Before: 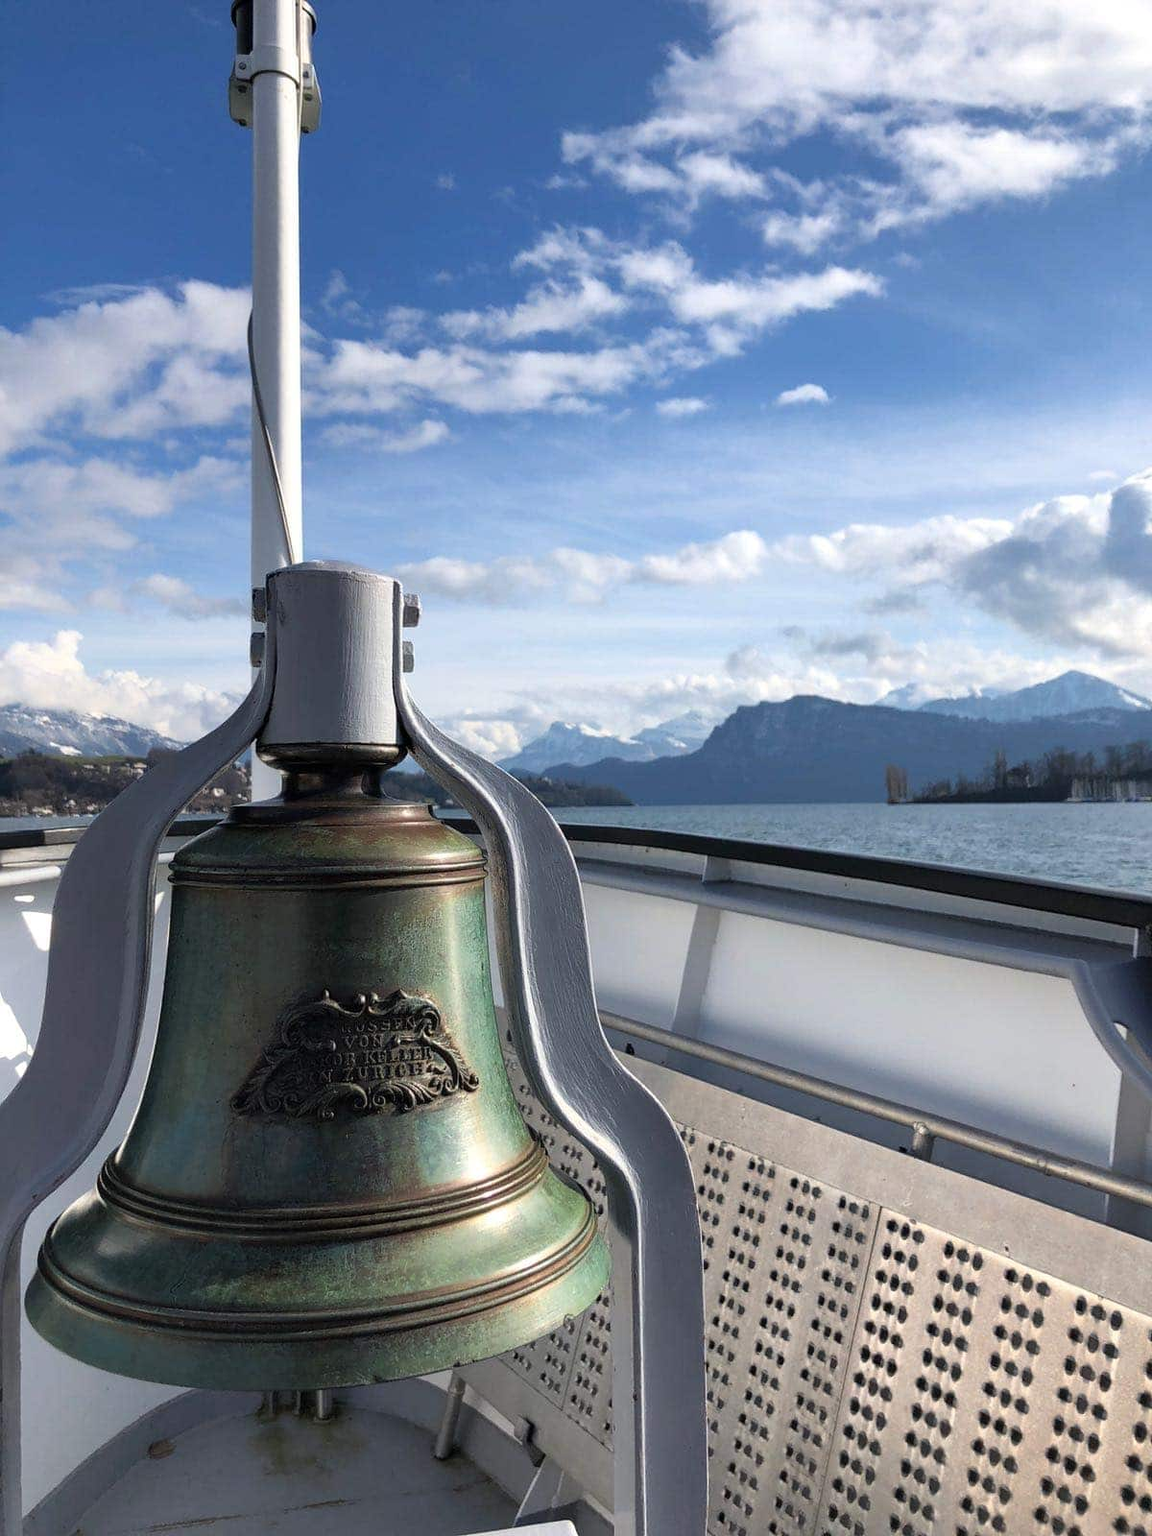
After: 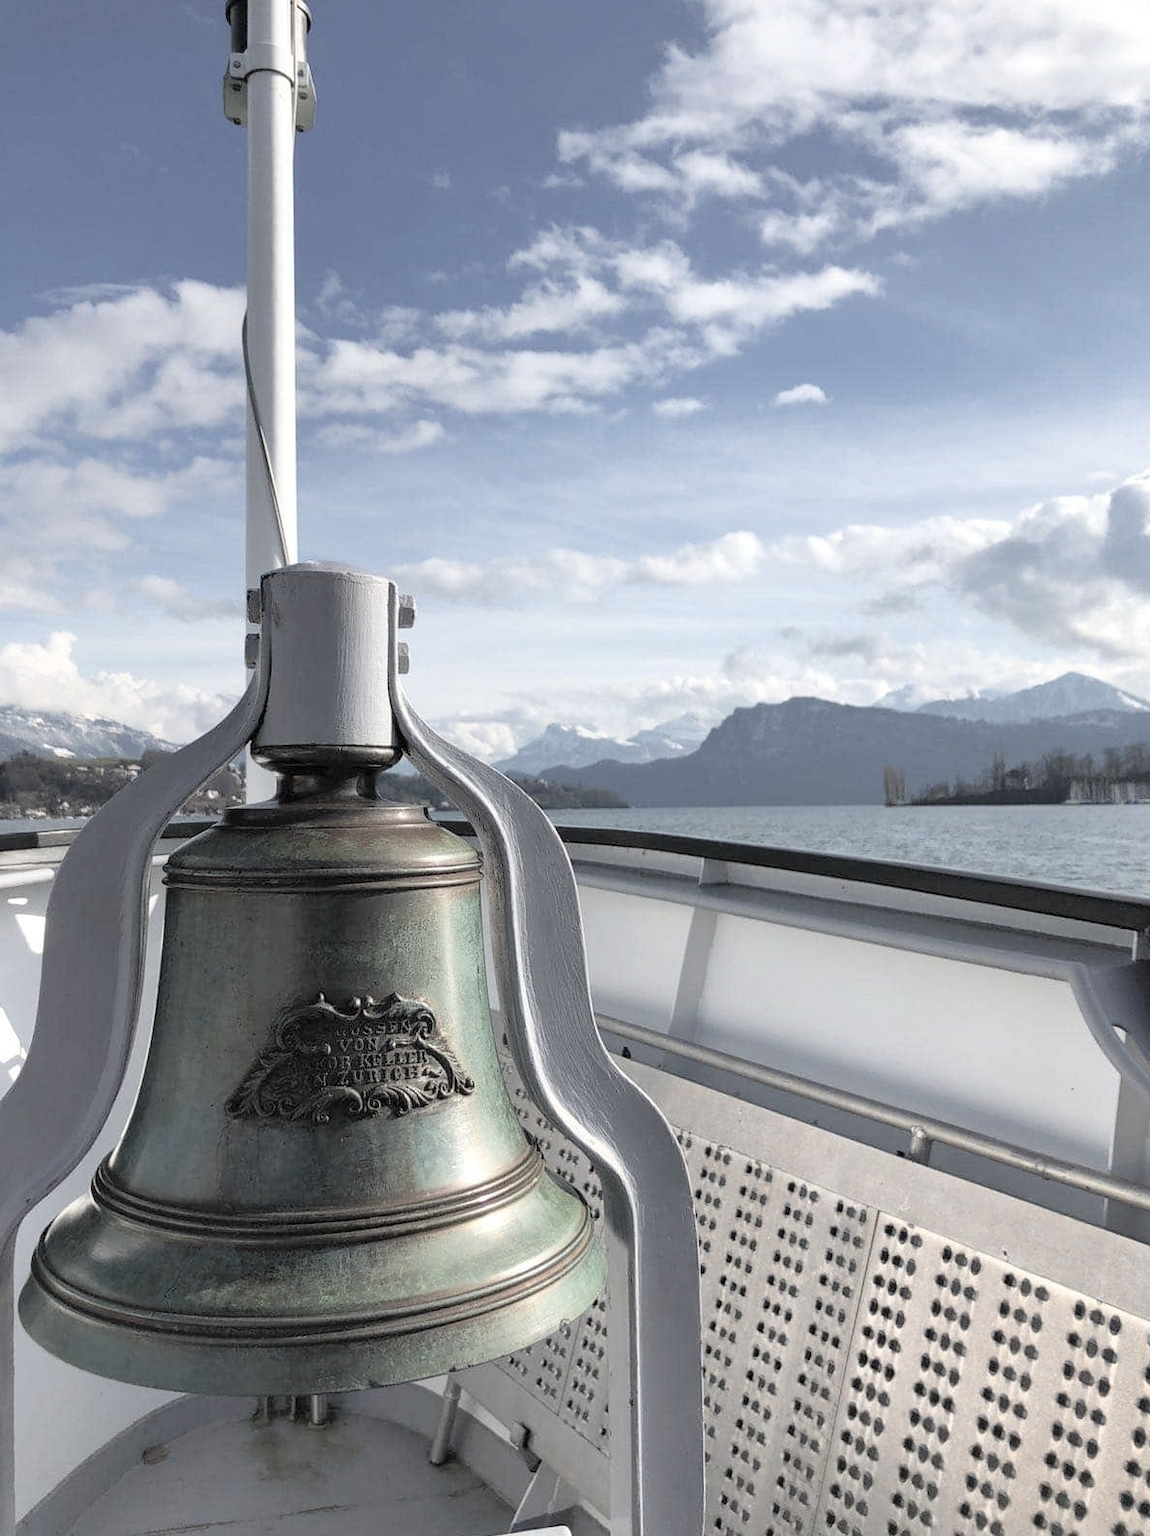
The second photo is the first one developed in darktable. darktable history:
crop and rotate: left 0.614%, top 0.179%, bottom 0.309%
contrast brightness saturation: brightness 0.18, saturation -0.5
